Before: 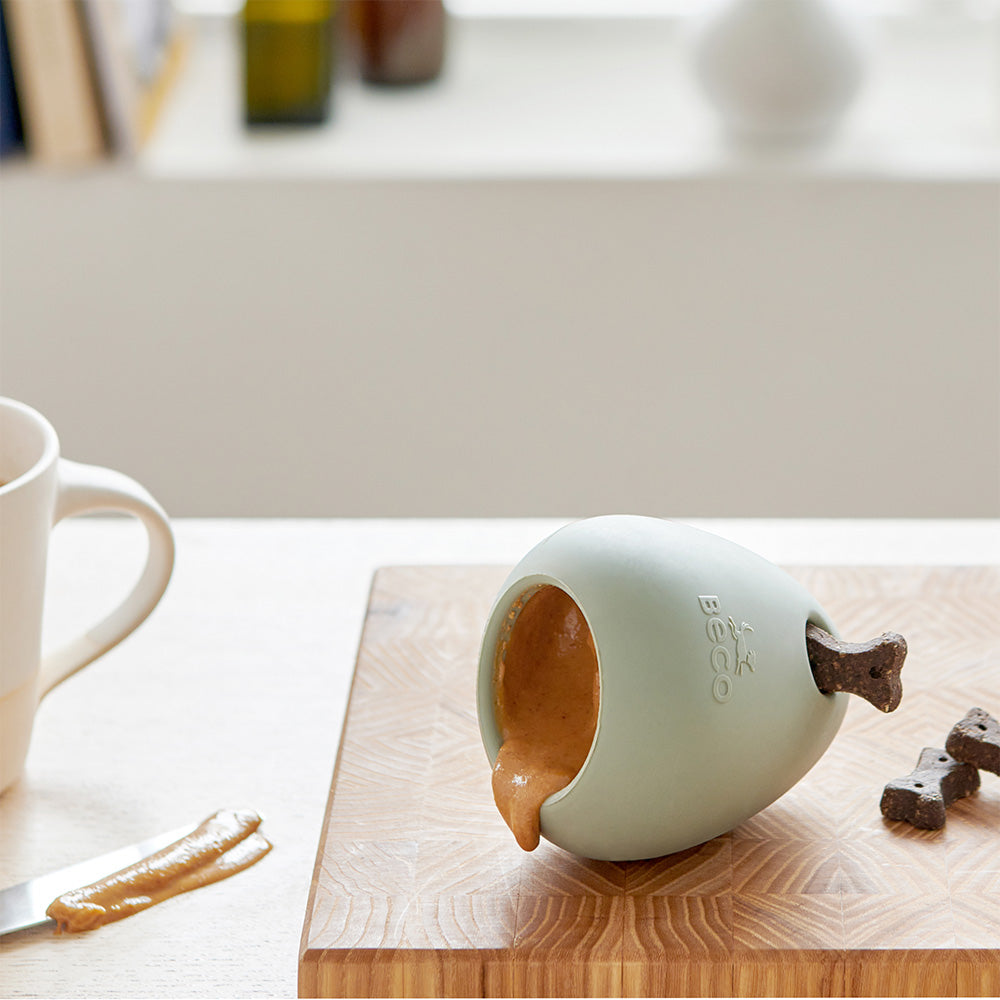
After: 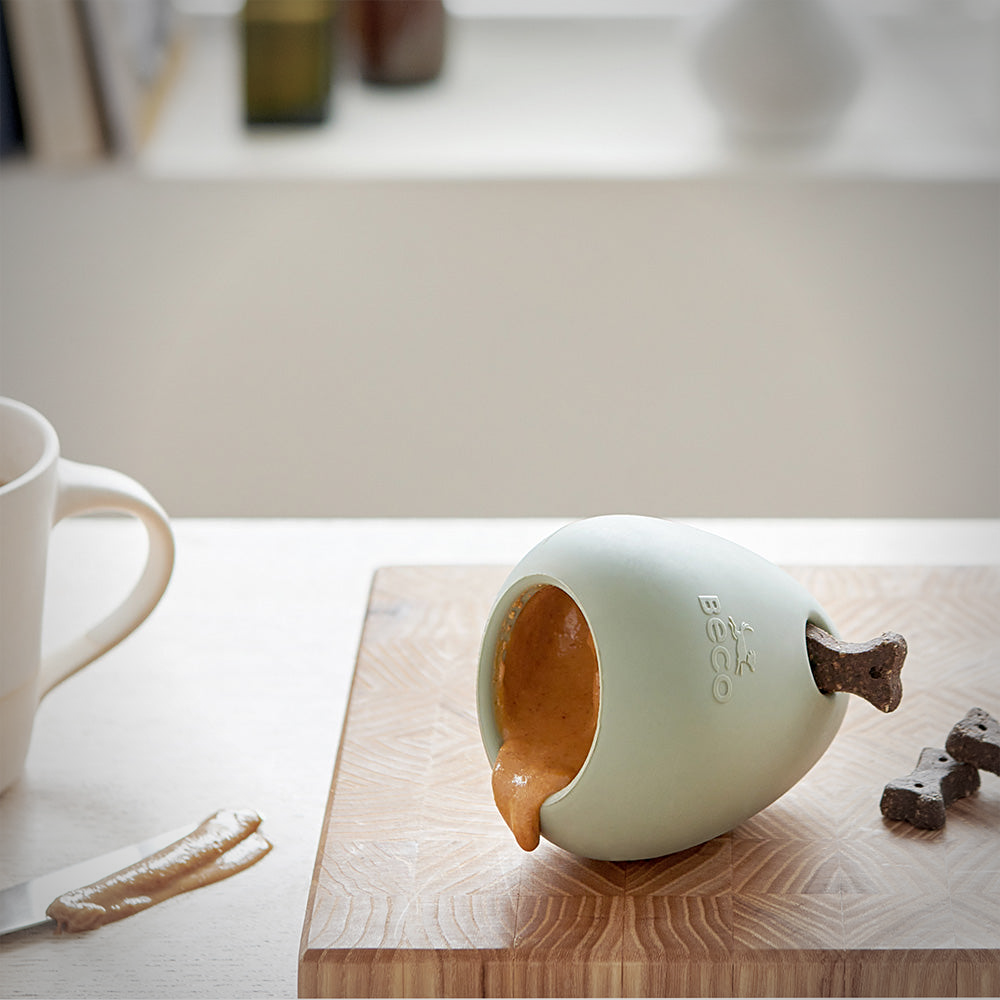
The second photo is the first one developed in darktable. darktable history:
vignetting: fall-off start 71.74%
sharpen: amount 0.2
